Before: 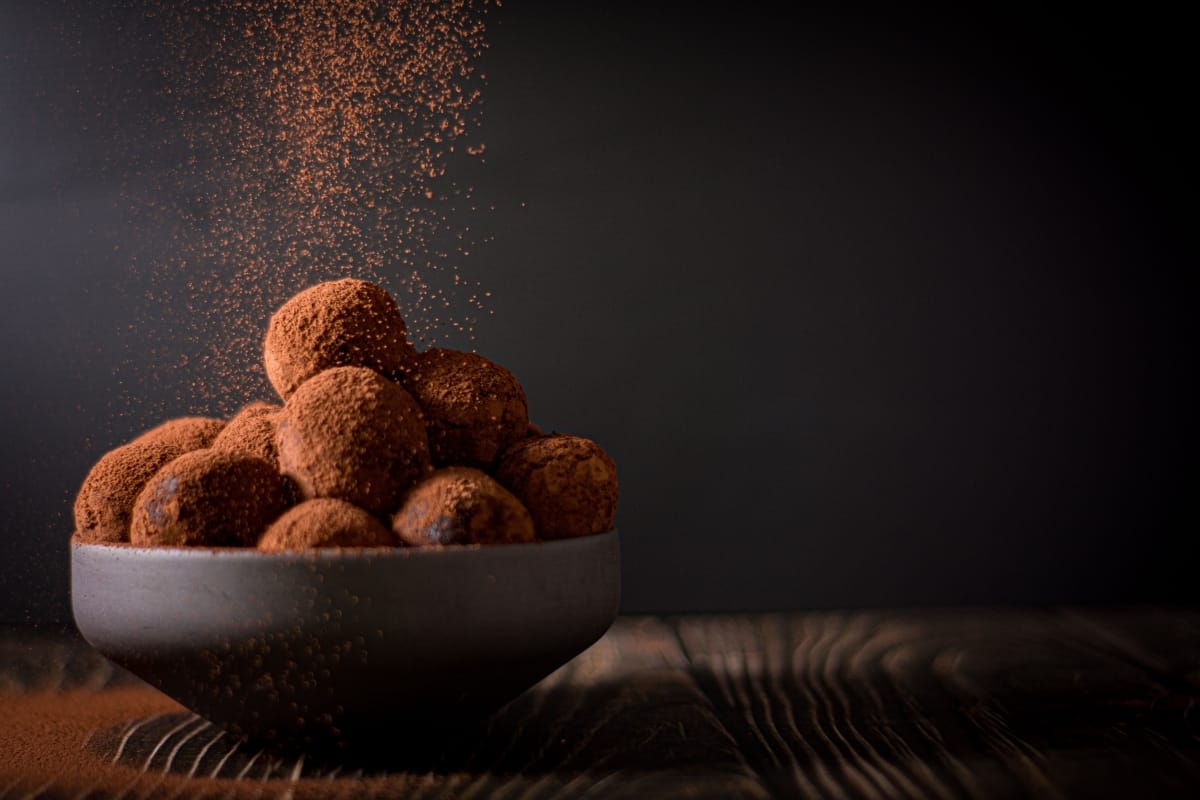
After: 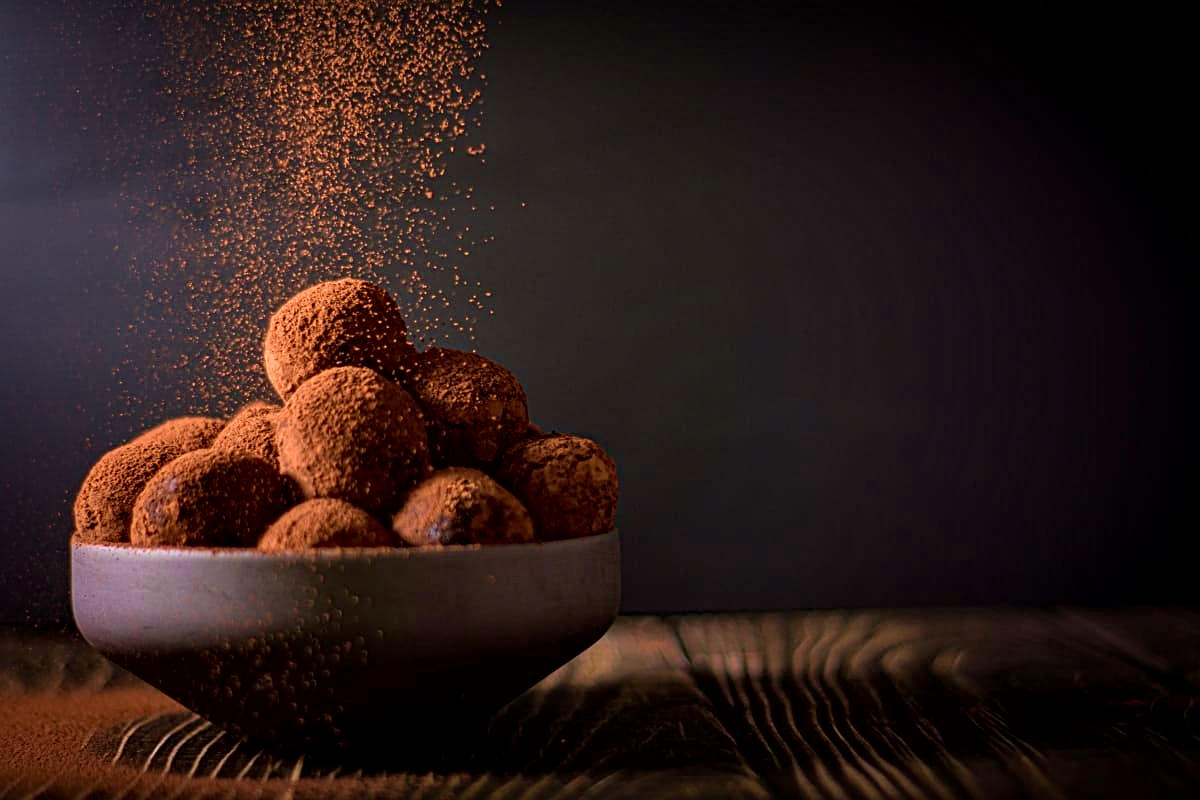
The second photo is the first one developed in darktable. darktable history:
sharpen: on, module defaults
contrast brightness saturation: contrast 0.04, saturation 0.16
velvia: strength 67.07%, mid-tones bias 0.972
local contrast: mode bilateral grid, contrast 20, coarseness 50, detail 150%, midtone range 0.2
tone equalizer: on, module defaults
